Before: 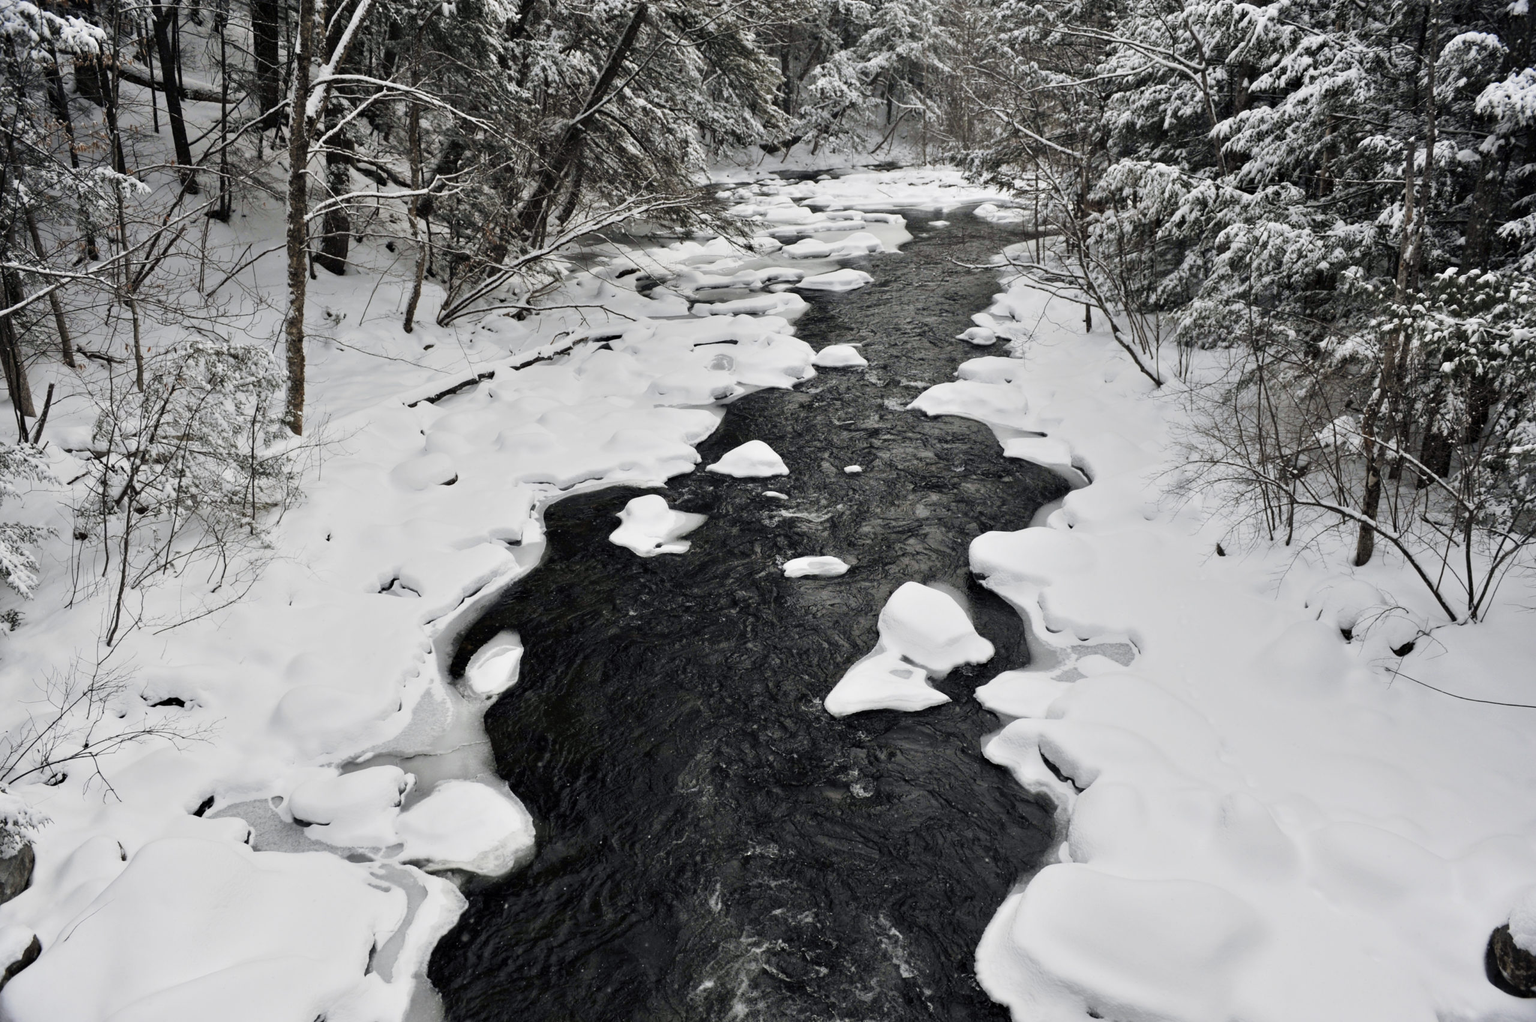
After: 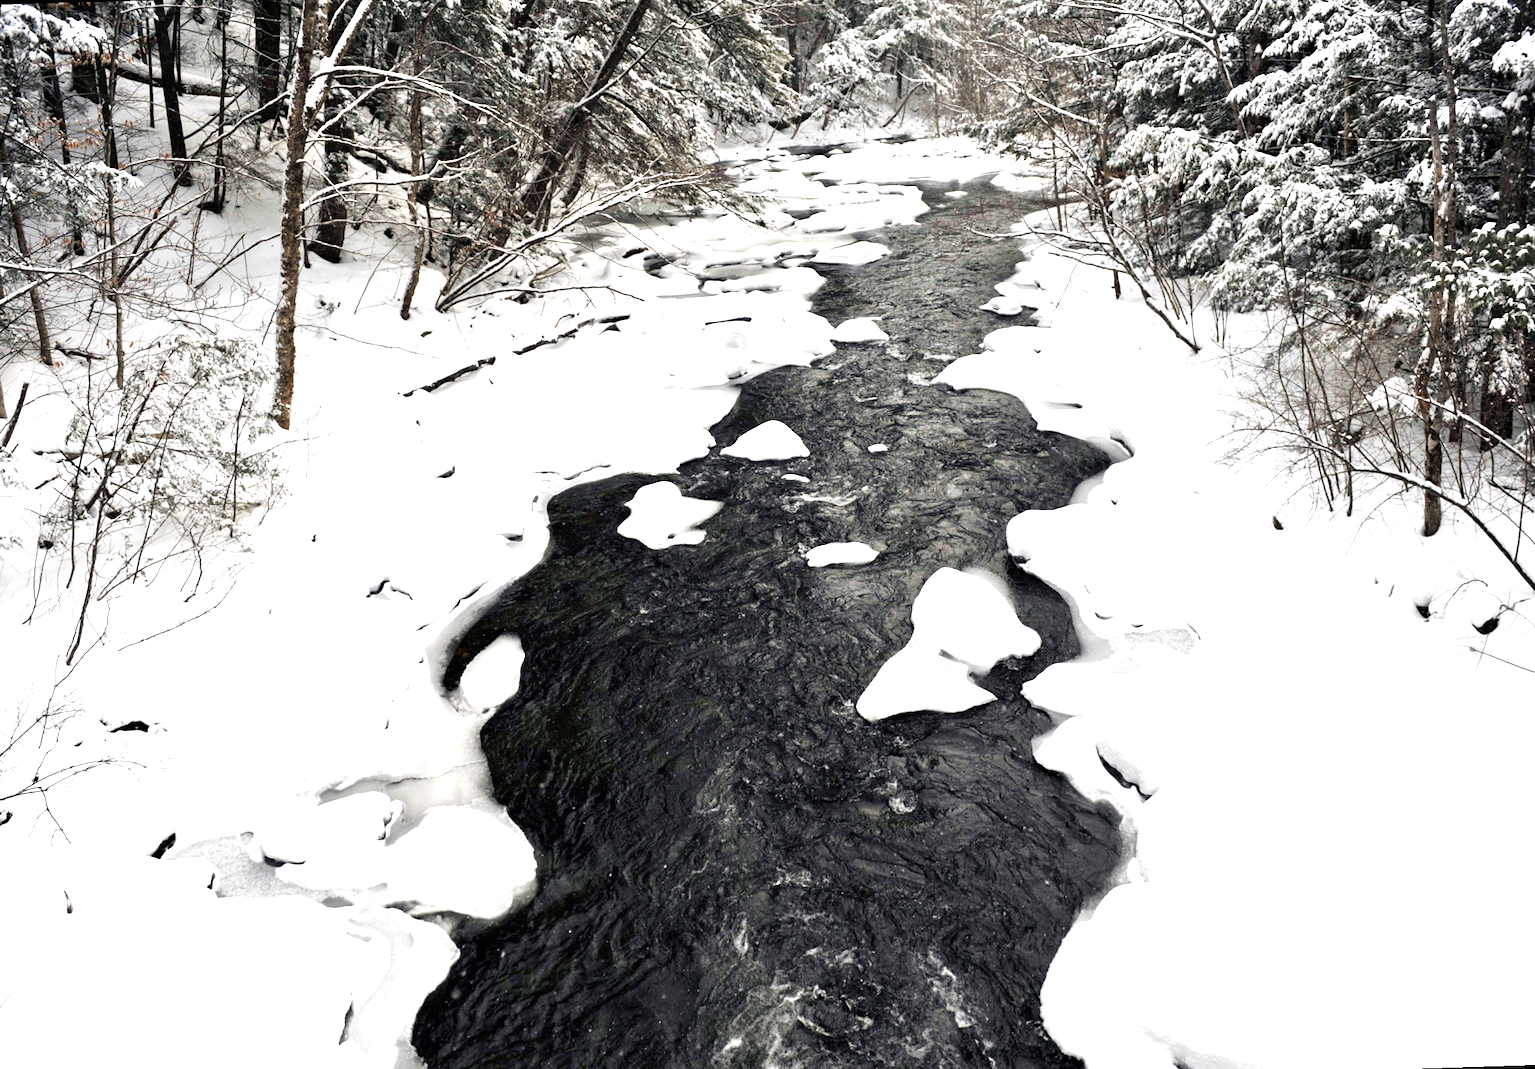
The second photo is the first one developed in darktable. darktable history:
white balance: red 1.009, blue 0.985
exposure: black level correction 0, exposure 1.2 EV, compensate highlight preservation false
rotate and perspective: rotation -1.68°, lens shift (vertical) -0.146, crop left 0.049, crop right 0.912, crop top 0.032, crop bottom 0.96
